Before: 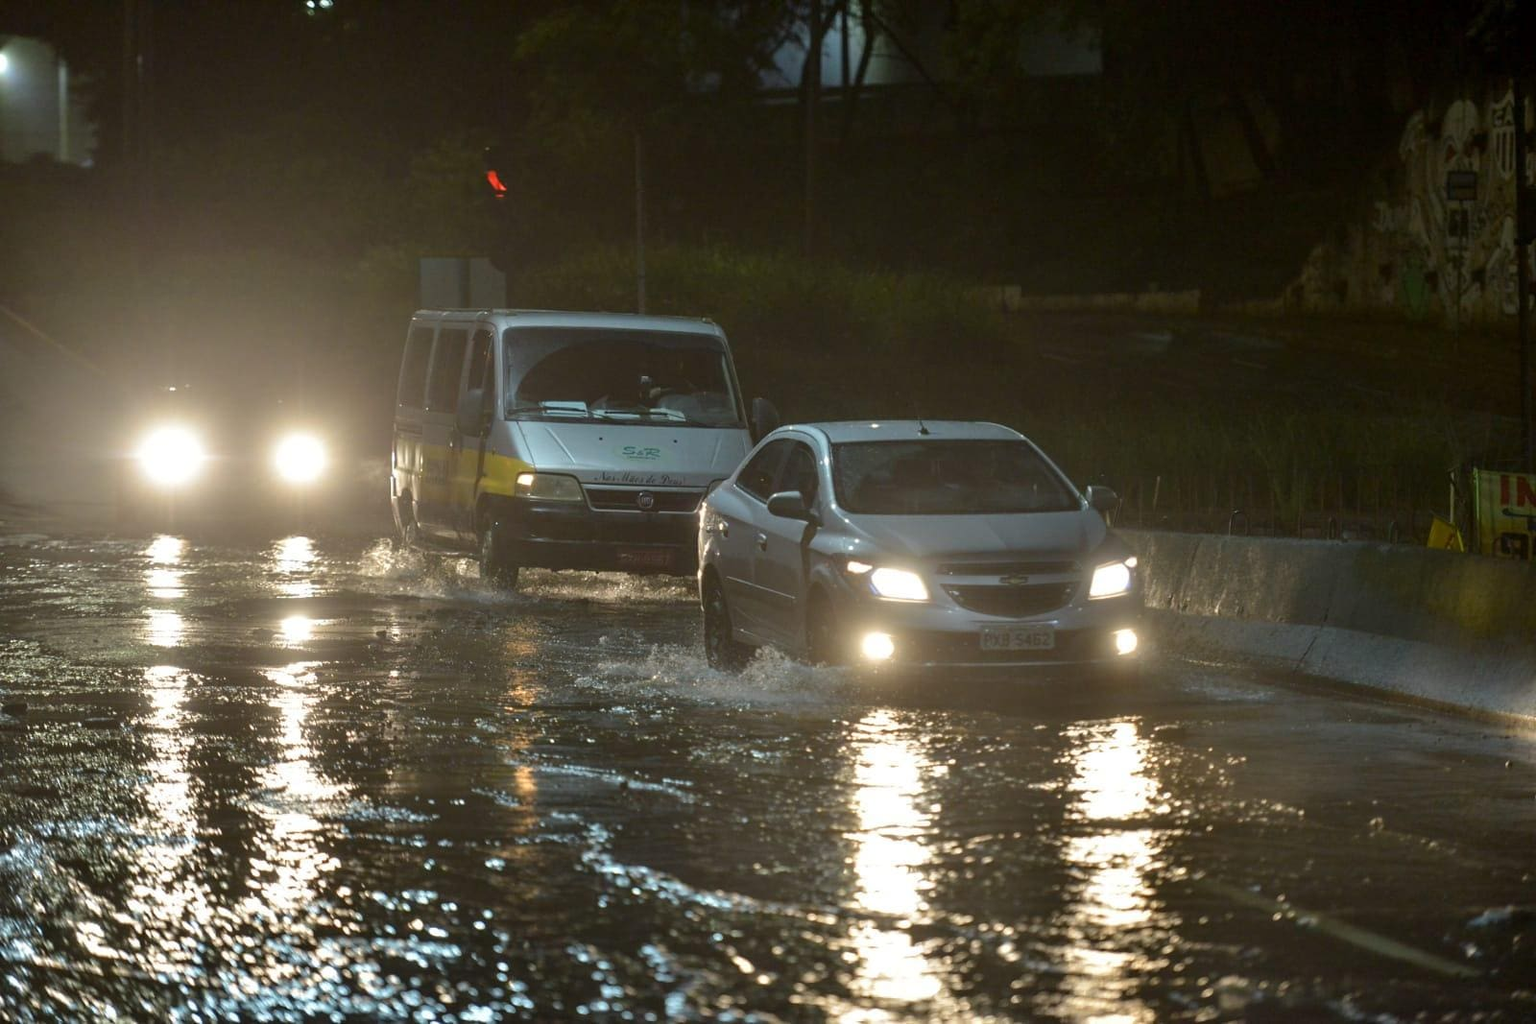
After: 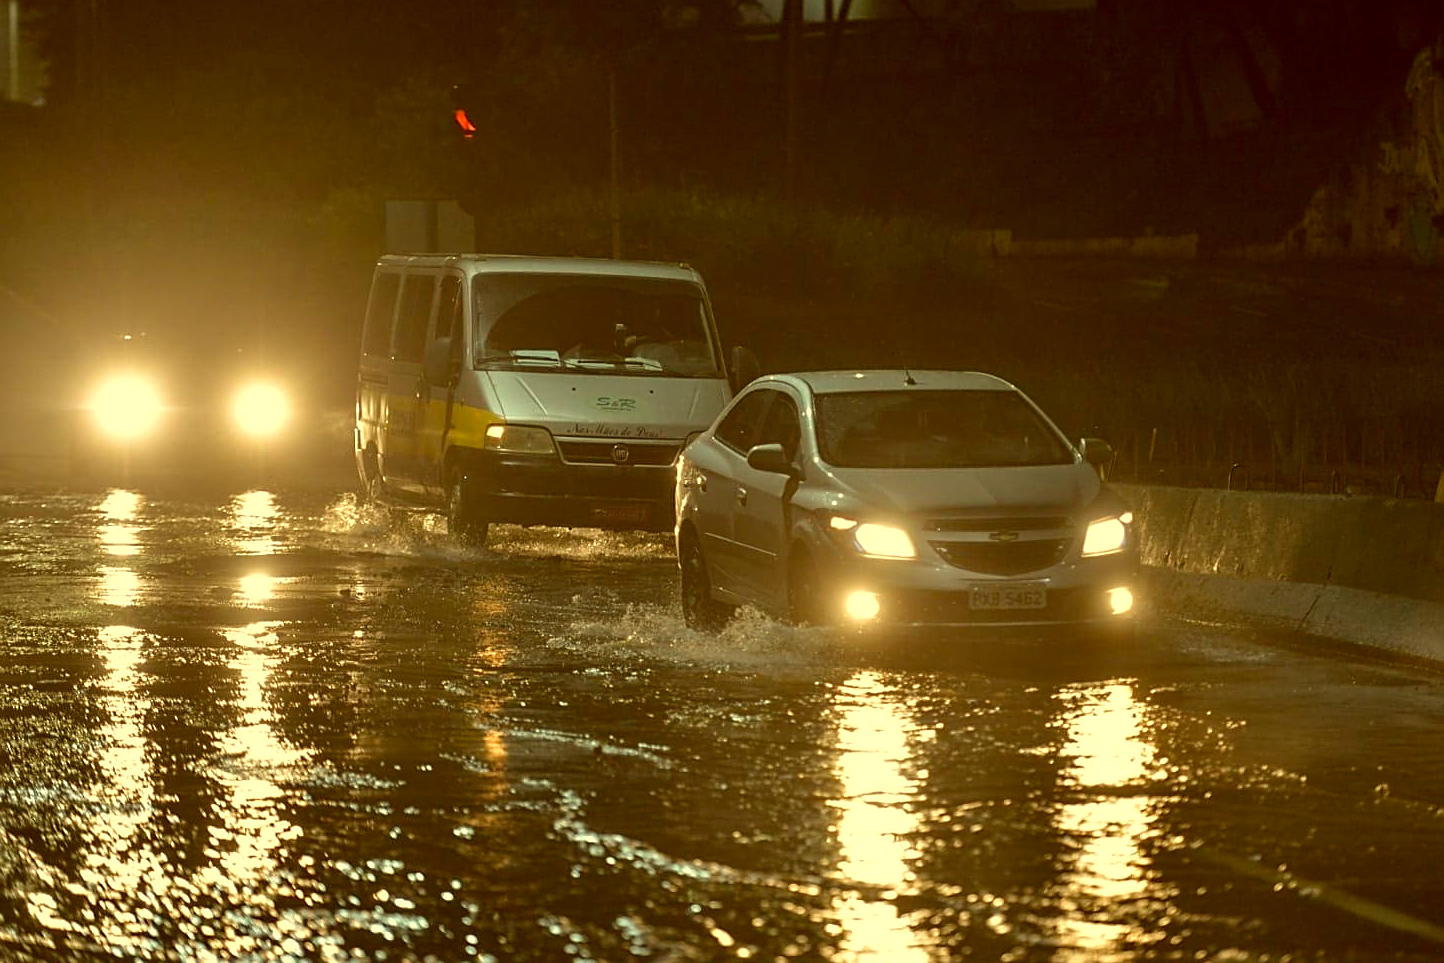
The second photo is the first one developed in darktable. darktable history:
color correction: highlights a* -5.94, highlights b* 9.48, shadows a* 10.12, shadows b* 23.94
sharpen: on, module defaults
crop: left 3.305%, top 6.436%, right 6.389%, bottom 3.258%
white balance: red 1.123, blue 0.83
